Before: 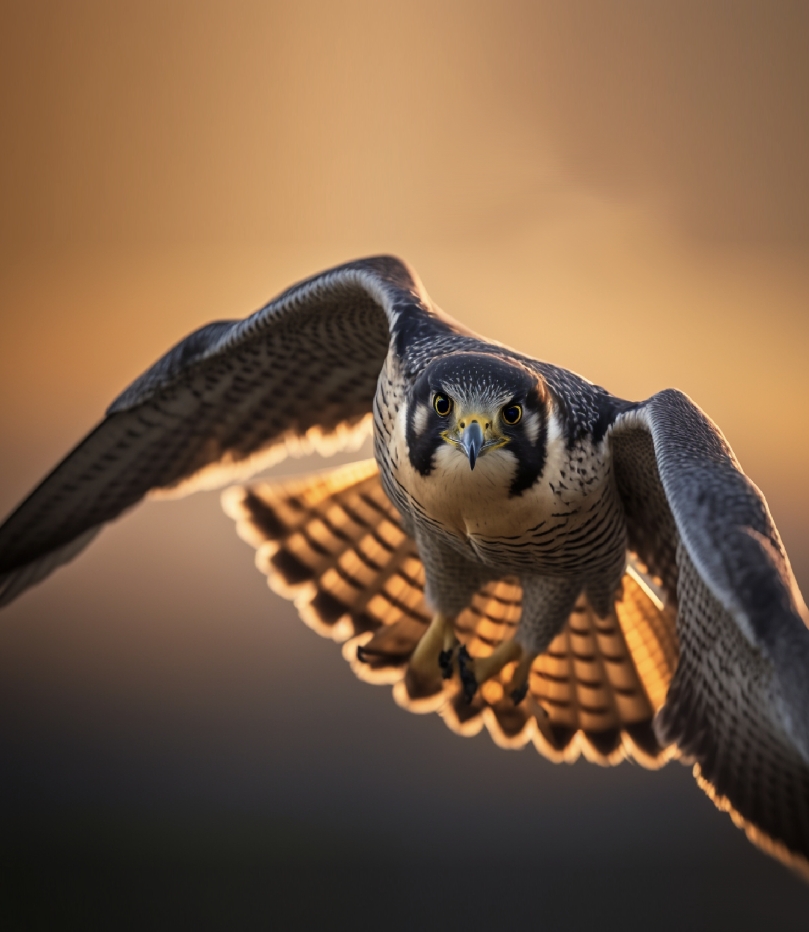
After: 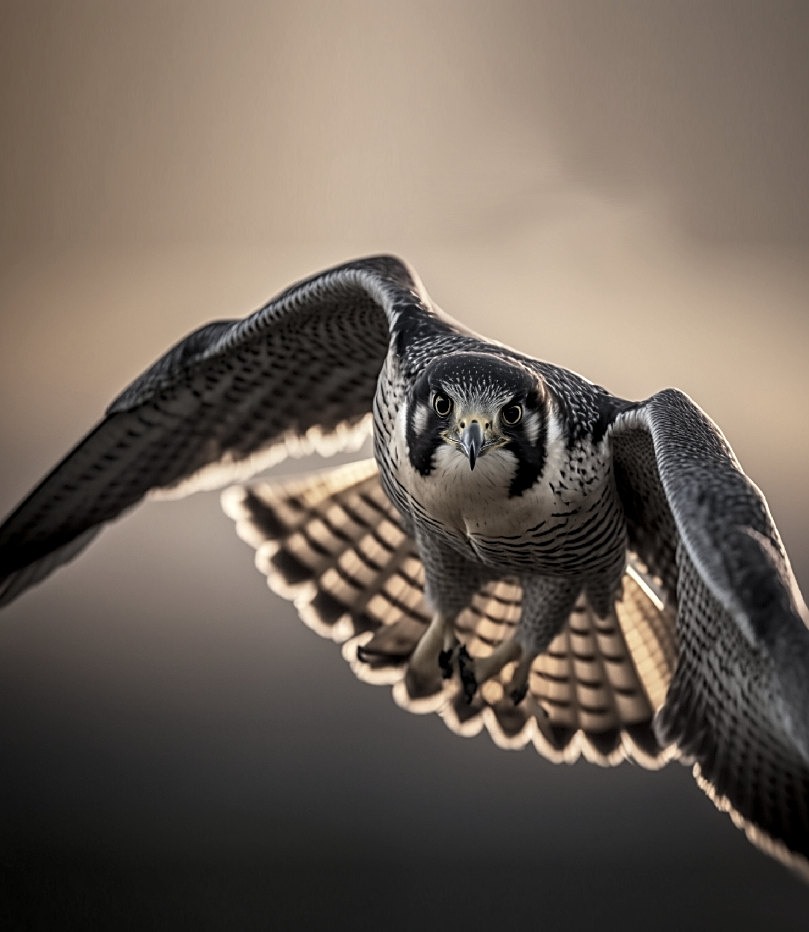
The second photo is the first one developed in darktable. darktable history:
color zones: curves: ch1 [(0, 0.153) (0.143, 0.15) (0.286, 0.151) (0.429, 0.152) (0.571, 0.152) (0.714, 0.151) (0.857, 0.151) (1, 0.153)]
sharpen: on, module defaults
color balance: output saturation 120%
local contrast: detail 140%
